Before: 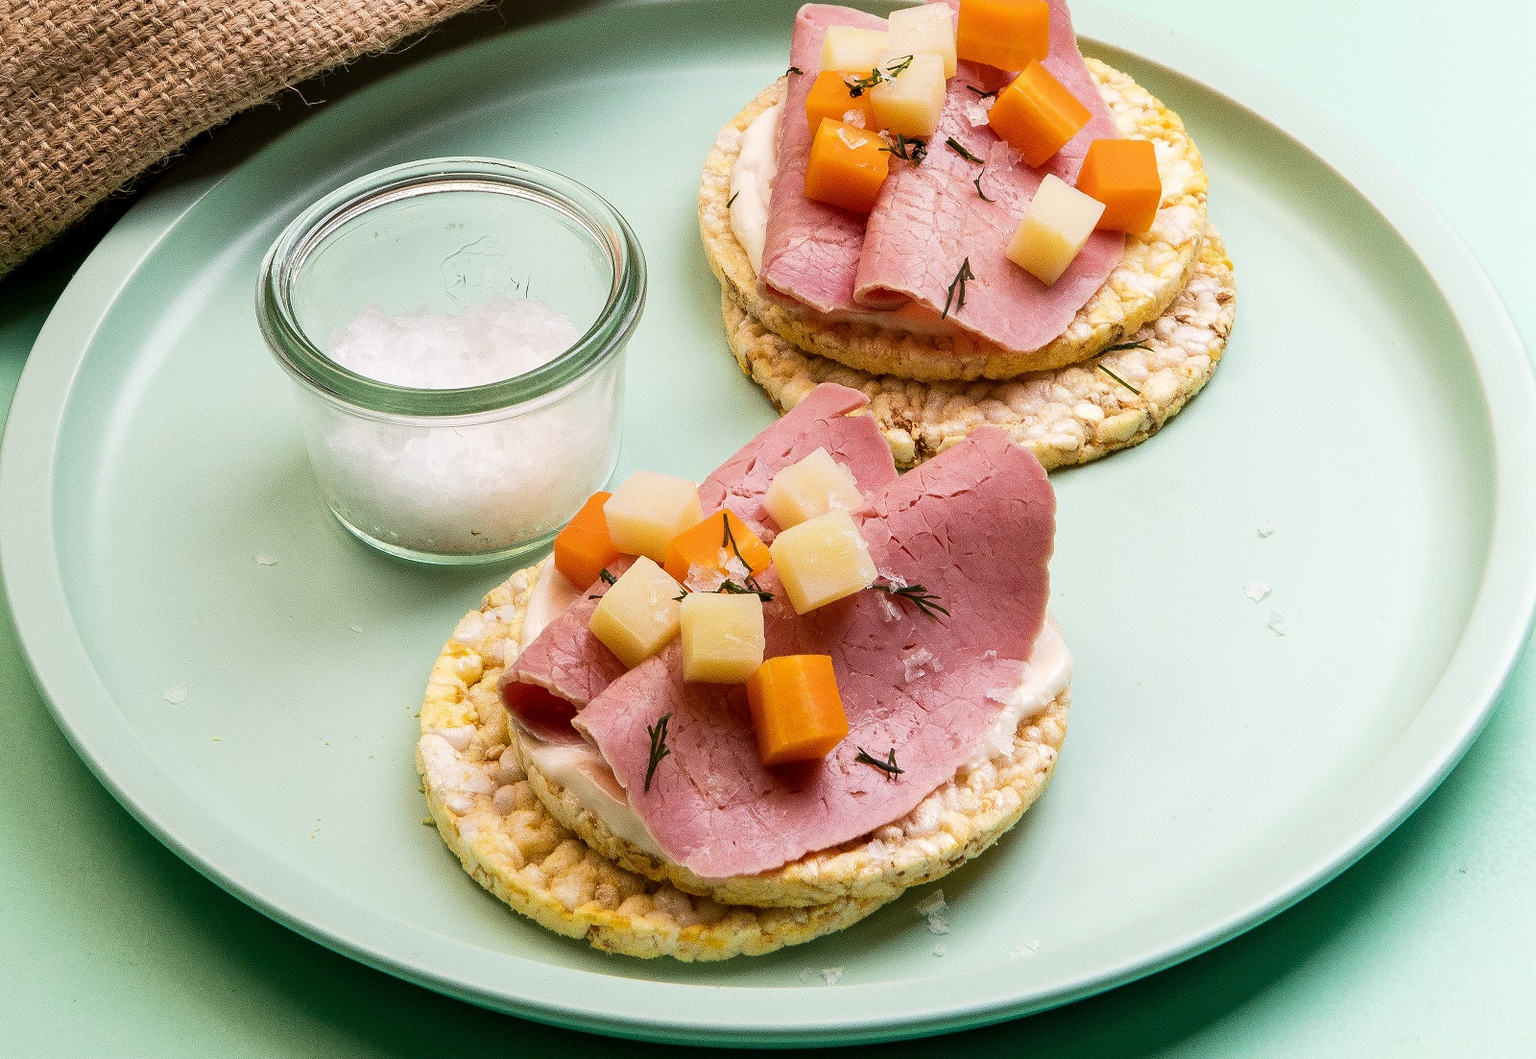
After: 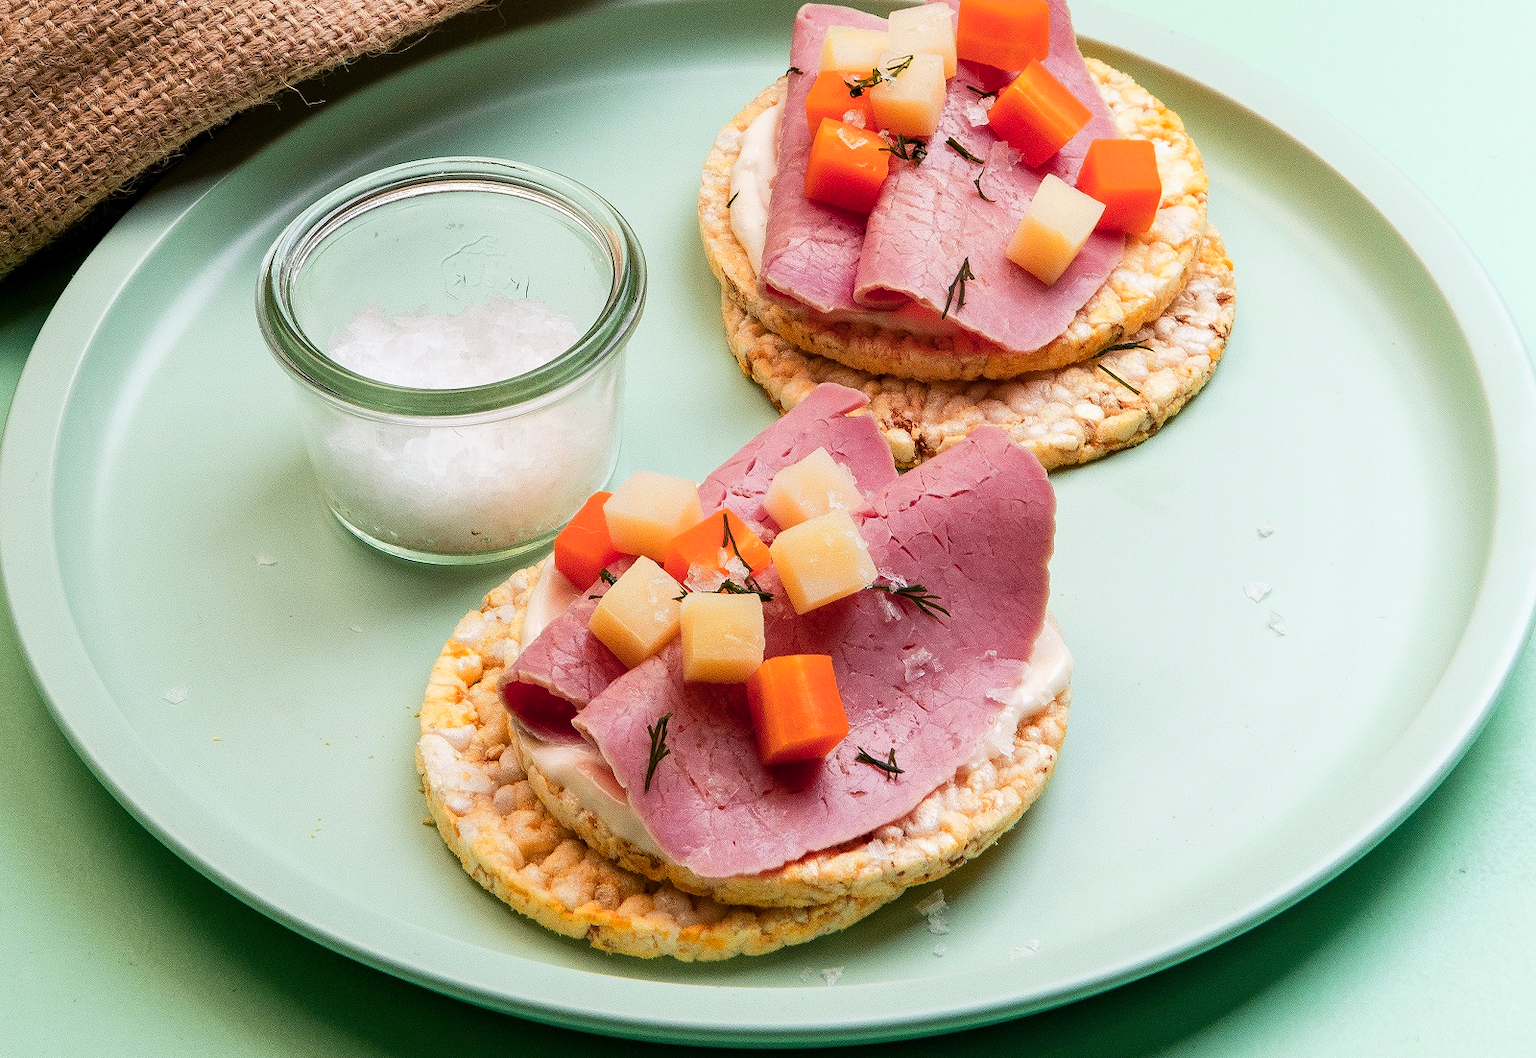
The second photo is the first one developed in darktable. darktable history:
white balance: red 0.986, blue 1.01
color zones: curves: ch1 [(0.235, 0.558) (0.75, 0.5)]; ch2 [(0.25, 0.462) (0.749, 0.457)], mix 25.94%
